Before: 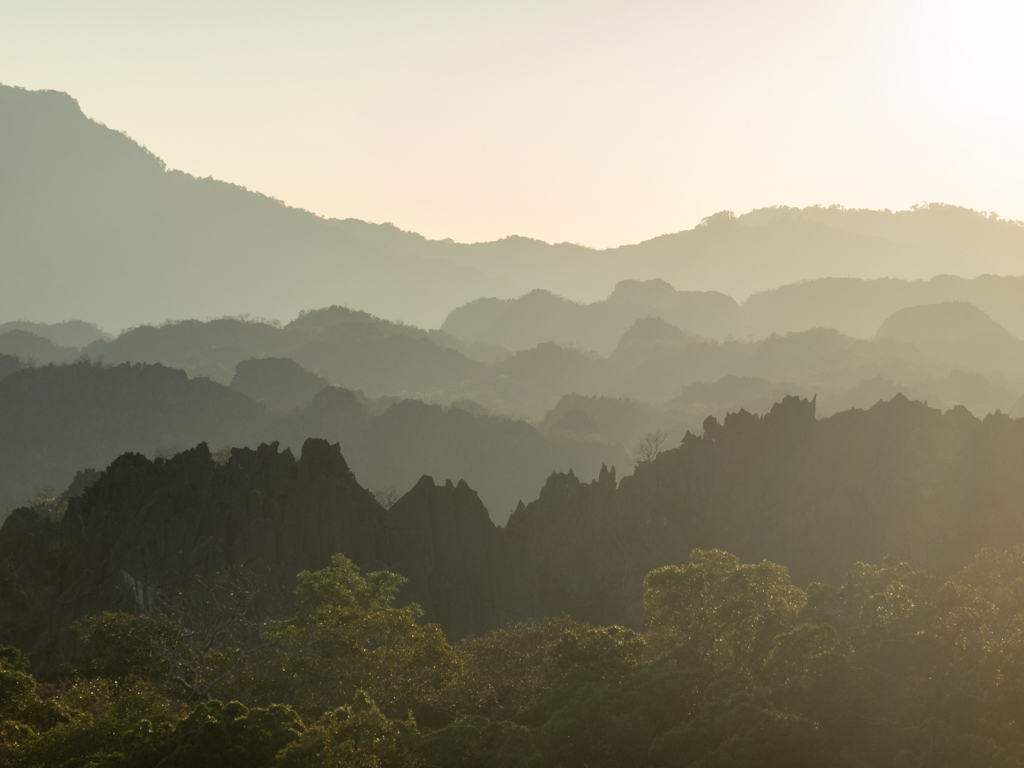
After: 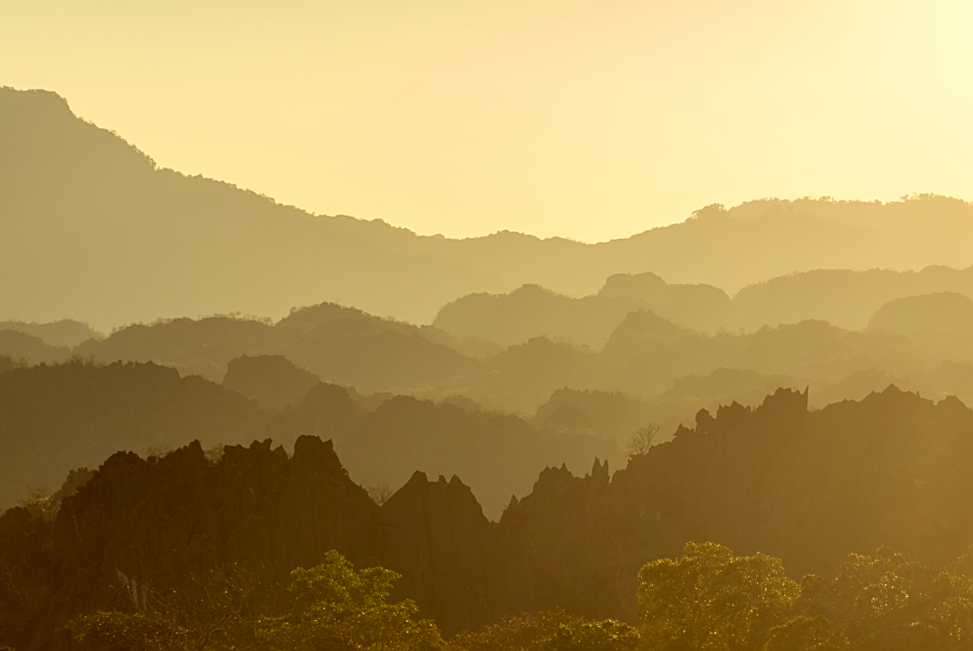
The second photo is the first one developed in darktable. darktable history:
sharpen: on, module defaults
color correction: highlights a* 1.2, highlights b* 24.81, shadows a* 16.07, shadows b* 24.29
crop and rotate: angle 0.575°, left 0.212%, right 3.467%, bottom 14.086%
